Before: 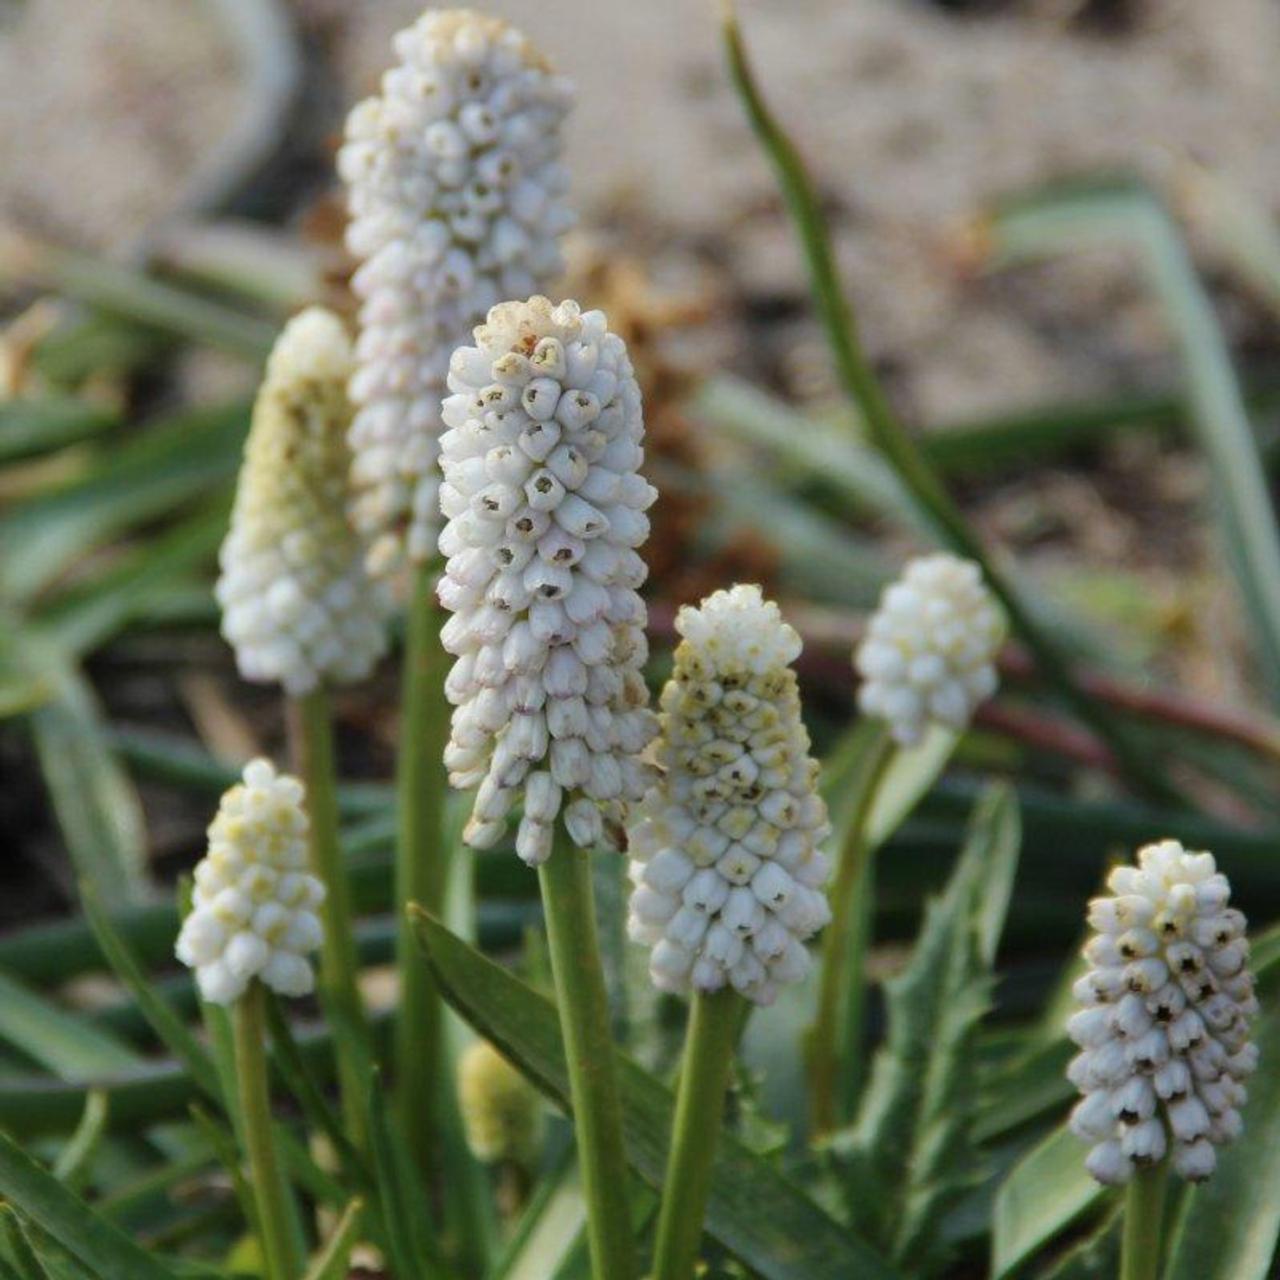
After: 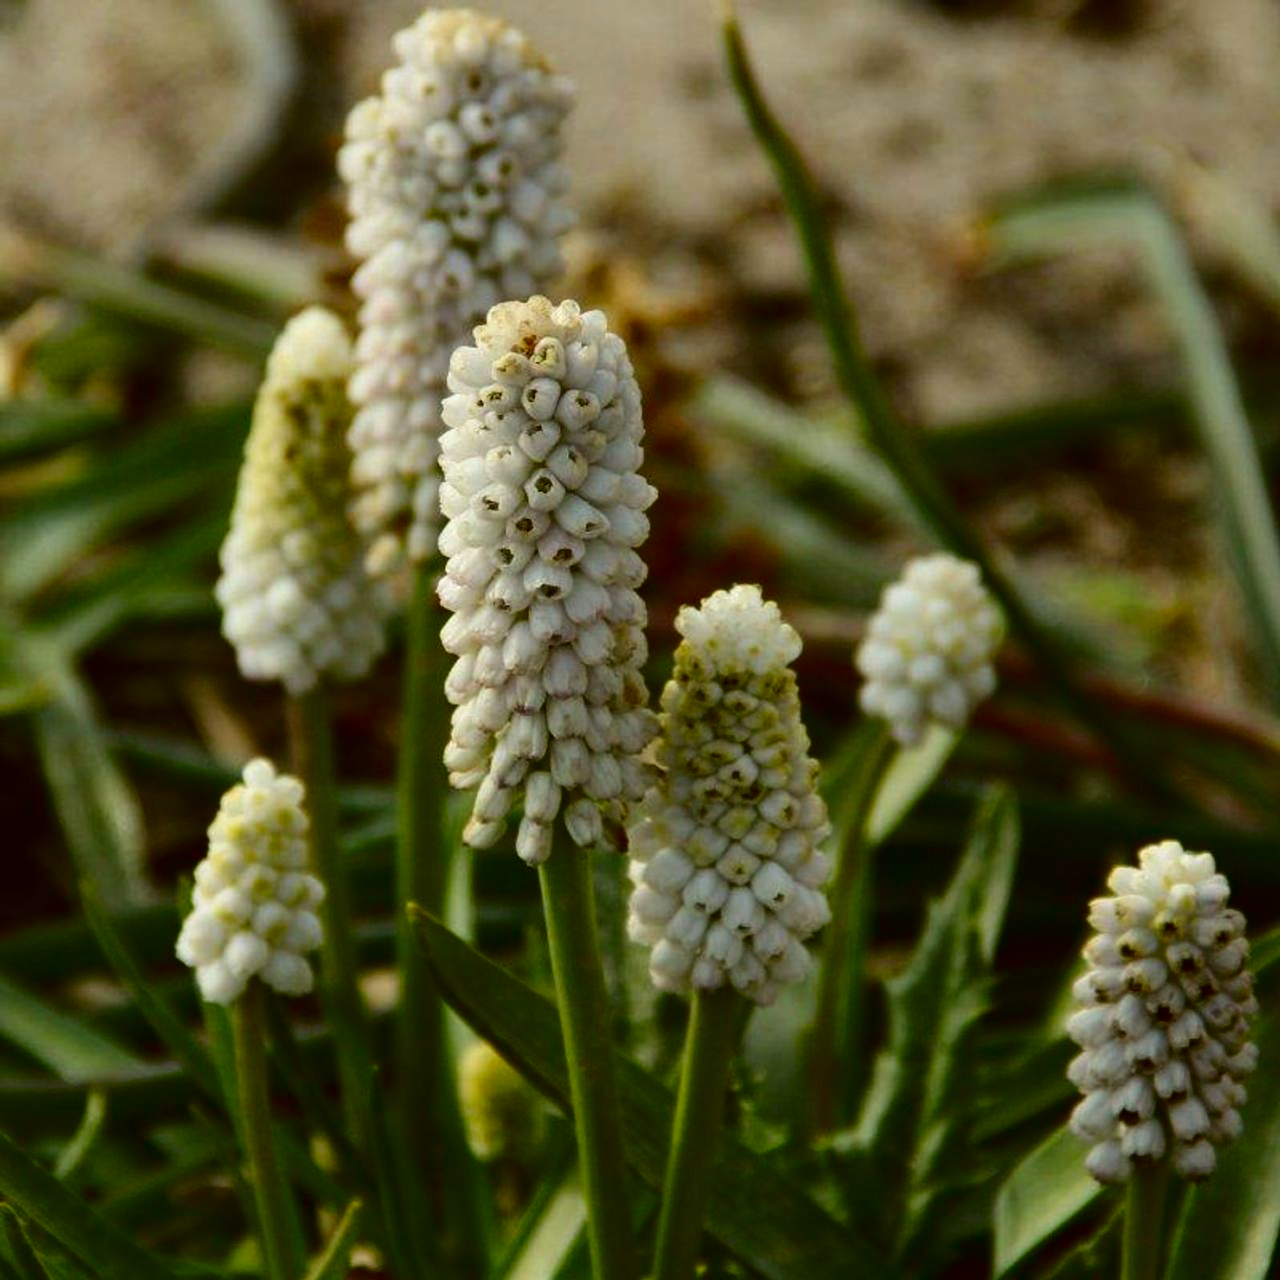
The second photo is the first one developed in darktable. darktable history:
contrast brightness saturation: contrast 0.187, brightness -0.234, saturation 0.112
color correction: highlights a* -1.4, highlights b* 10.61, shadows a* 0.804, shadows b* 19.89
tone equalizer: mask exposure compensation -0.499 EV
